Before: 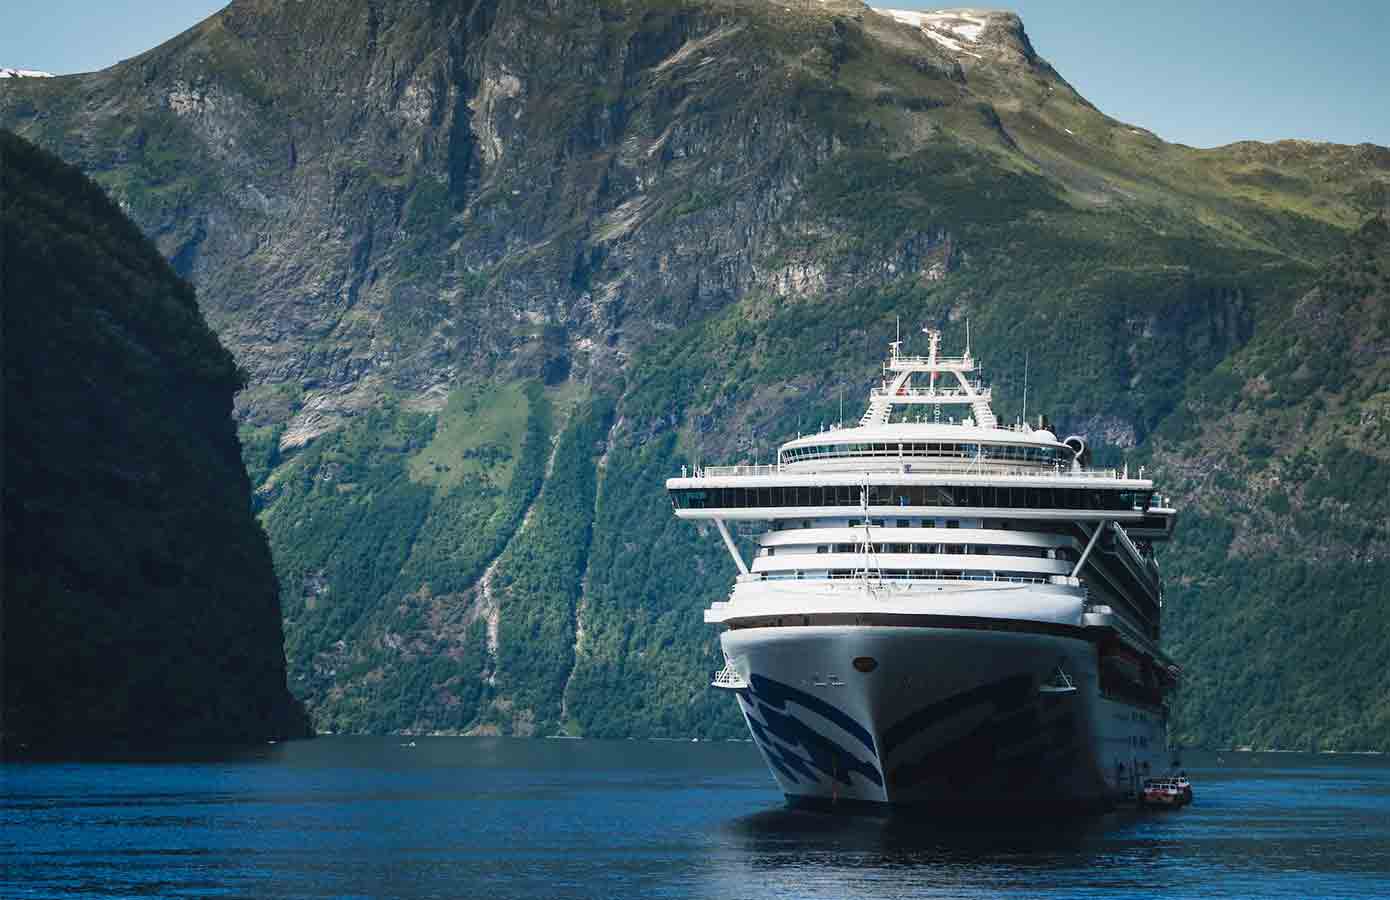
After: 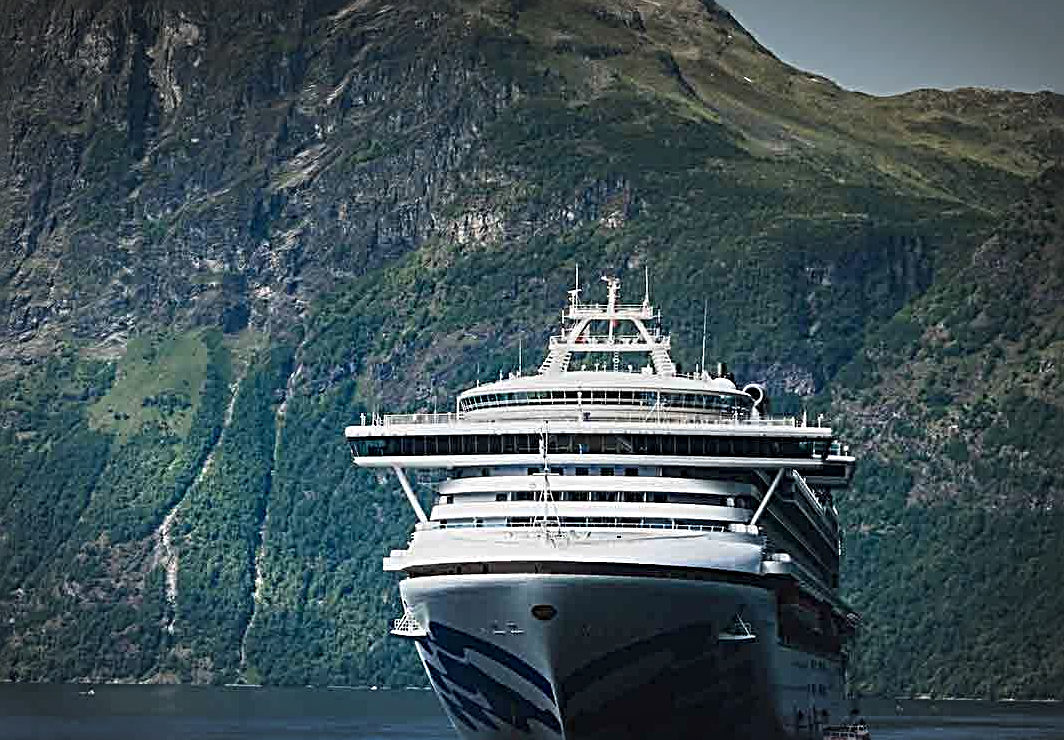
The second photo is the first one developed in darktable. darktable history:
sharpen: radius 3.69, amount 0.928
vignetting: automatic ratio true
crop: left 23.095%, top 5.827%, bottom 11.854%
graduated density: on, module defaults
